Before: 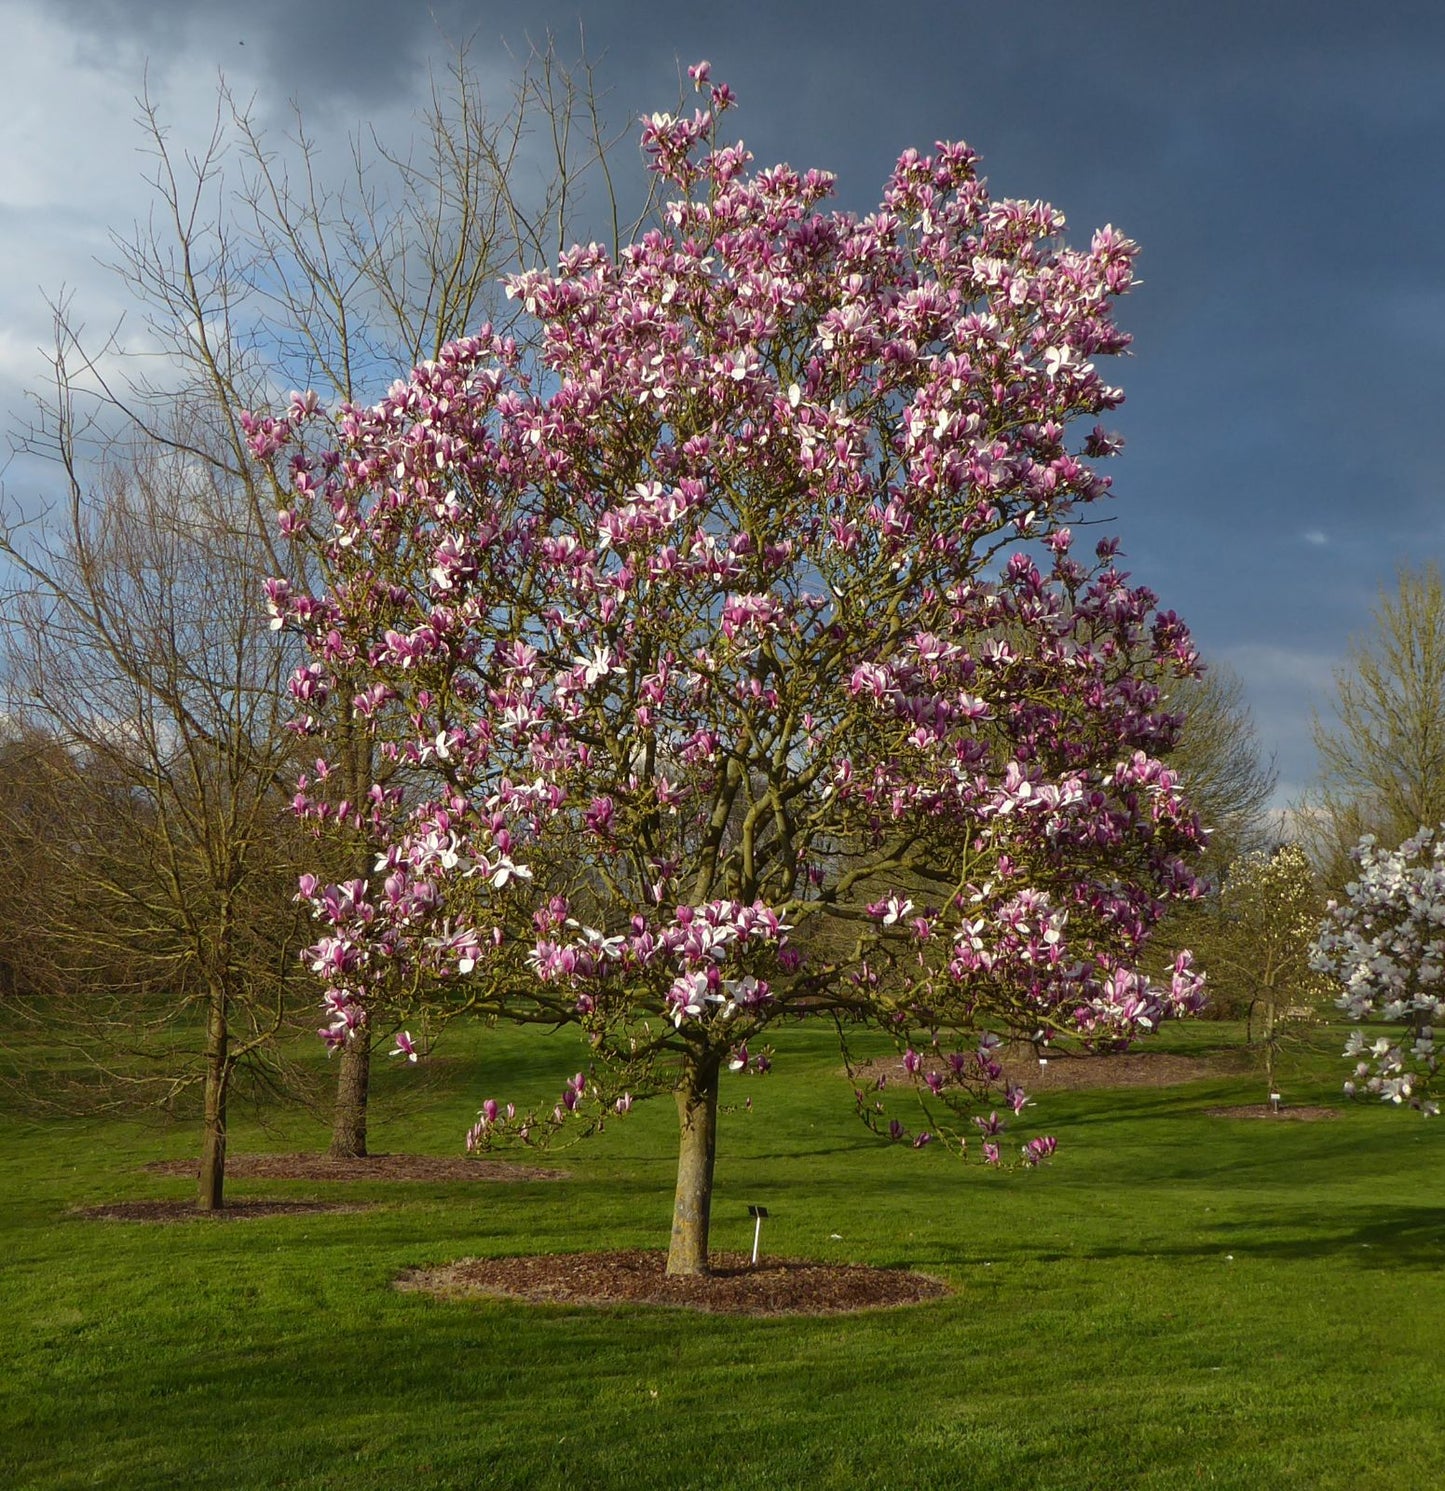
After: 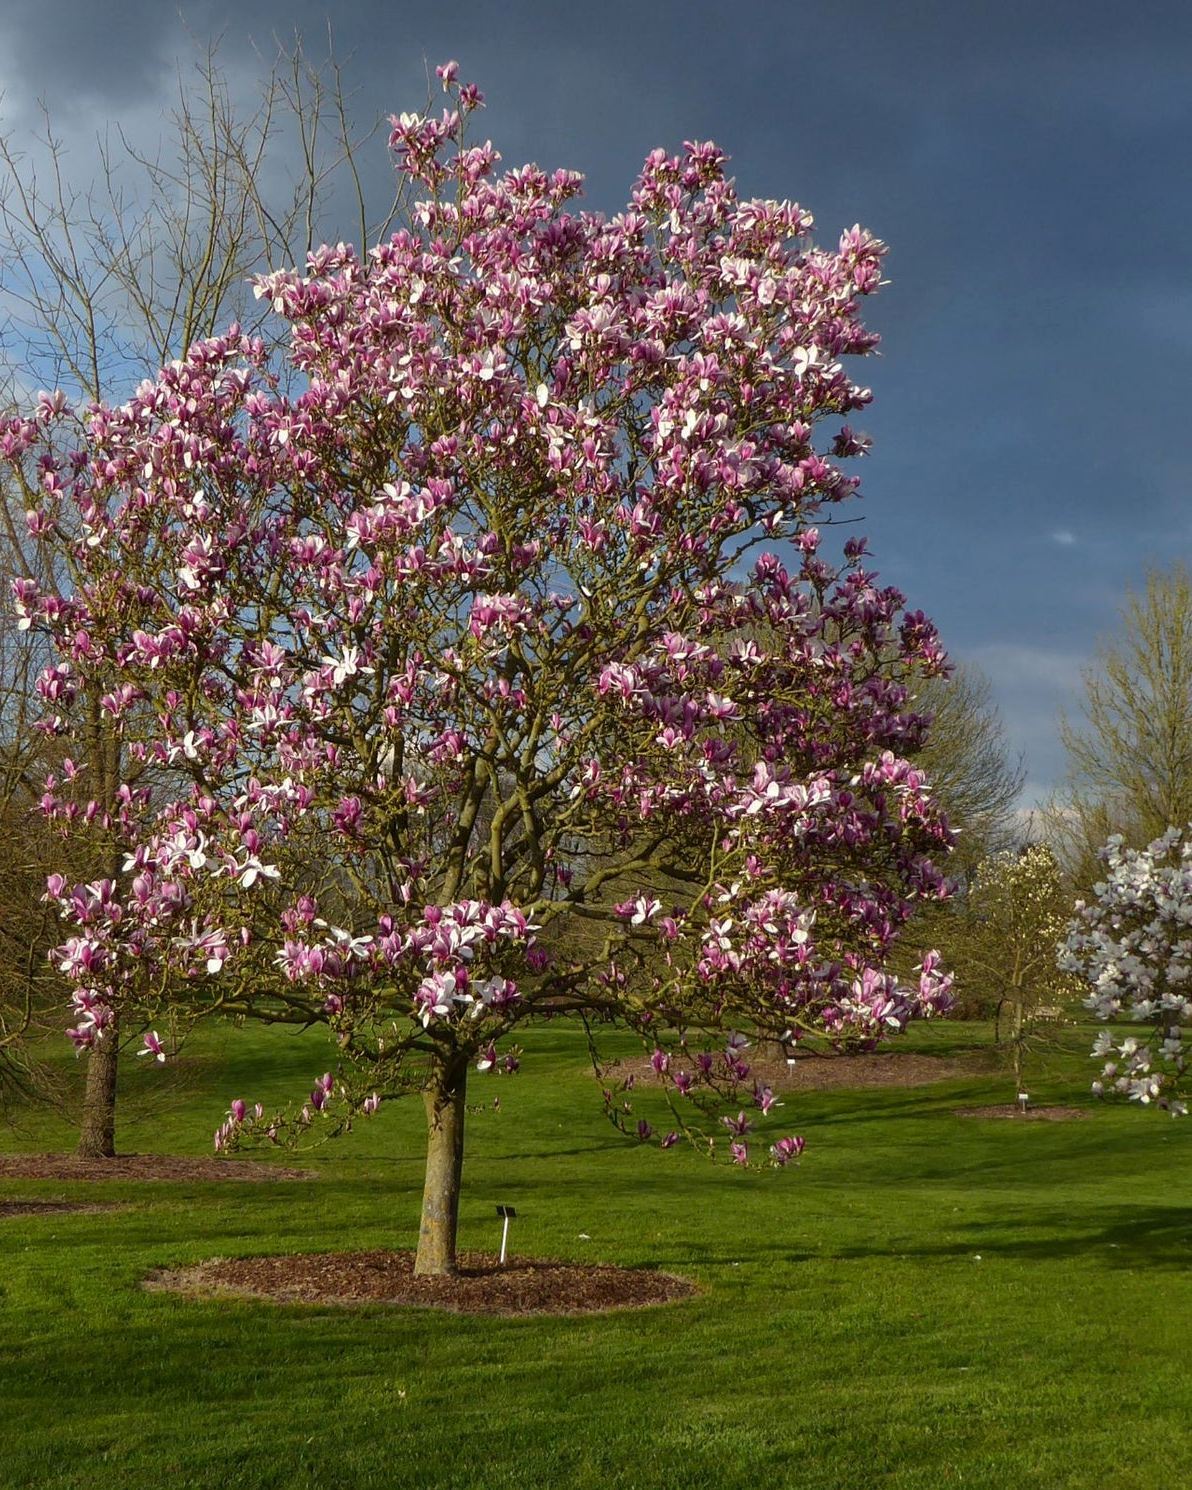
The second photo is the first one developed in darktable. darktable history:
exposure: black level correction 0.001, compensate highlight preservation false
crop: left 17.456%, bottom 0.048%
